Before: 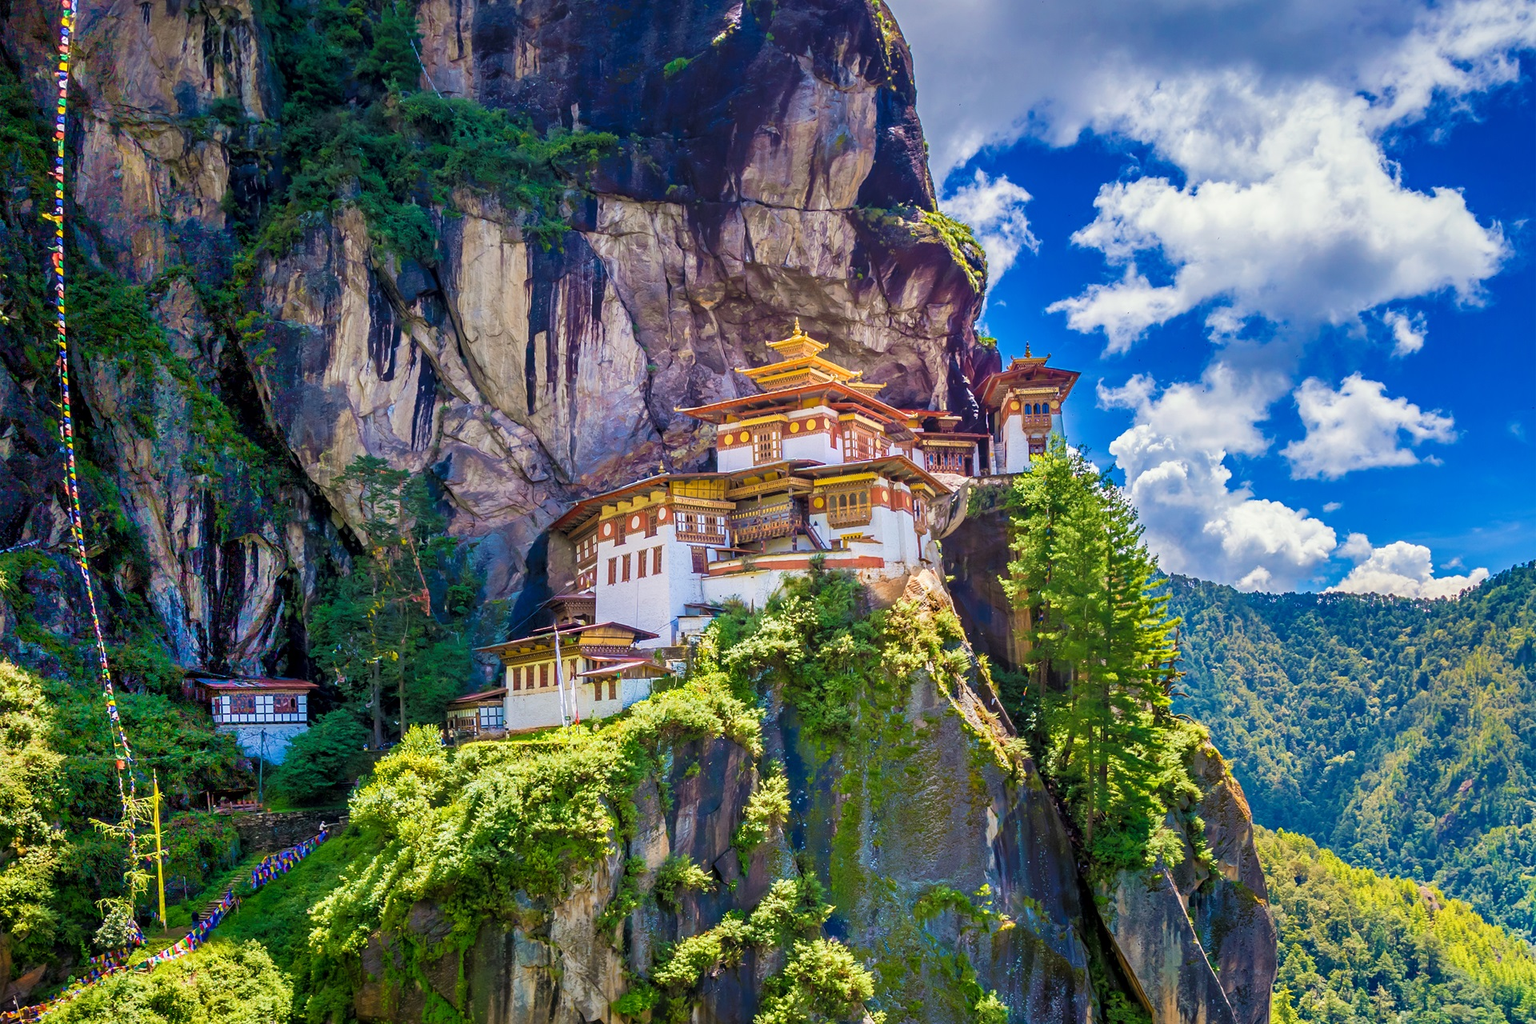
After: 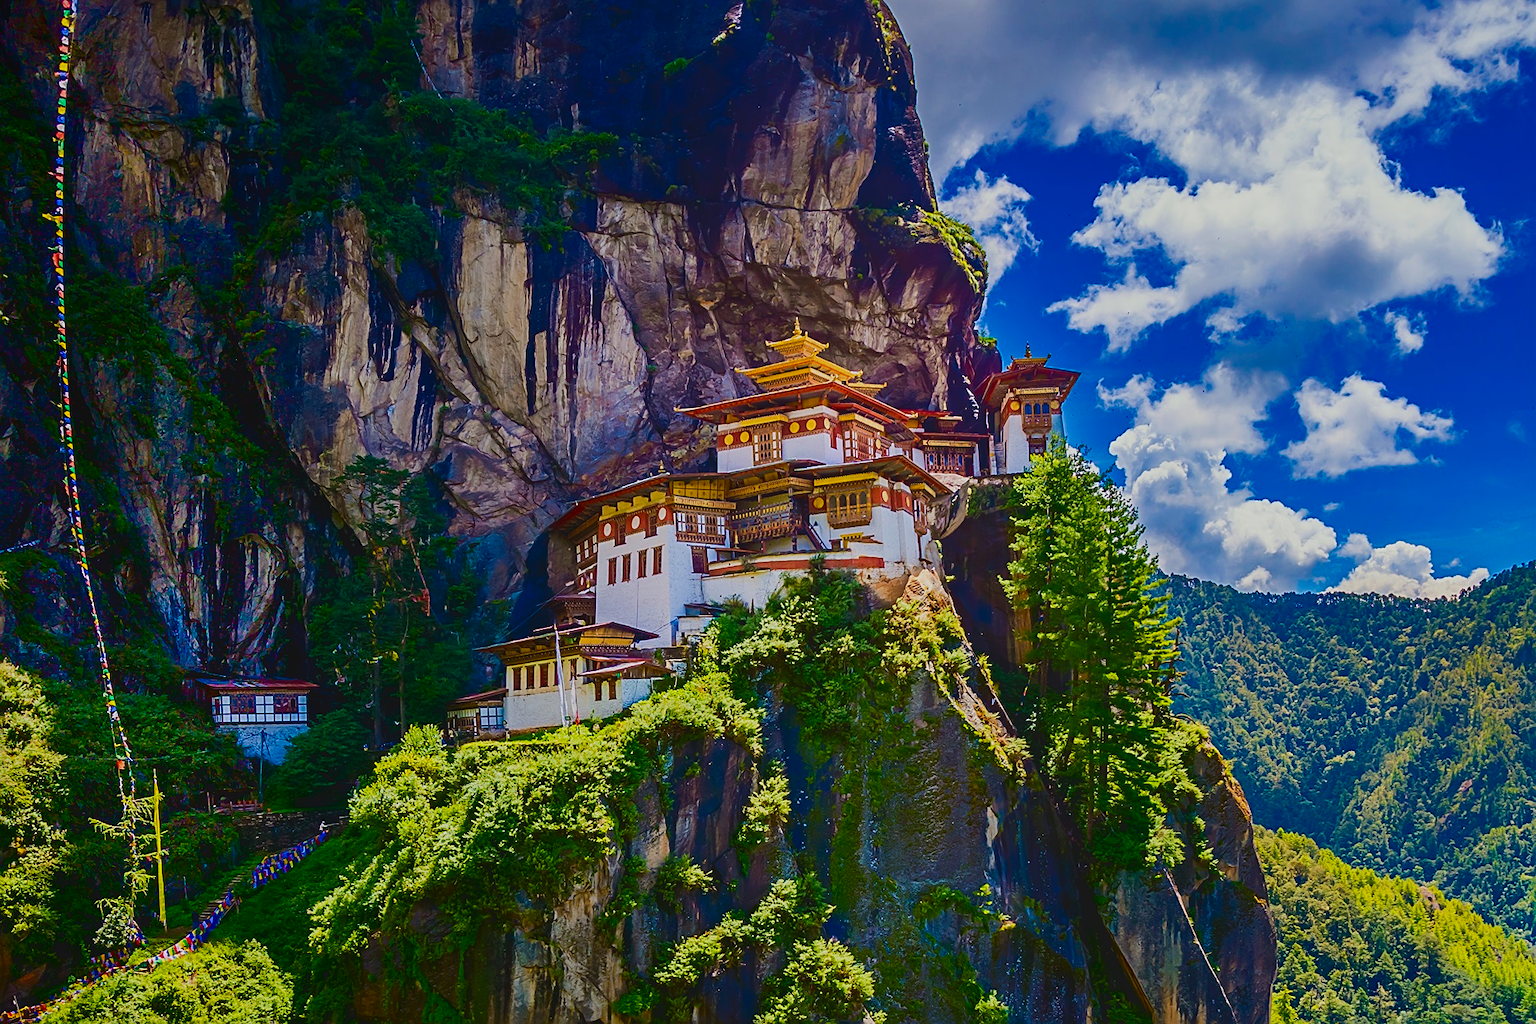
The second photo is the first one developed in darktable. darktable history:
sharpen: on, module defaults
contrast brightness saturation: contrast 0.19, brightness -0.24, saturation 0.11
local contrast: detail 70%
